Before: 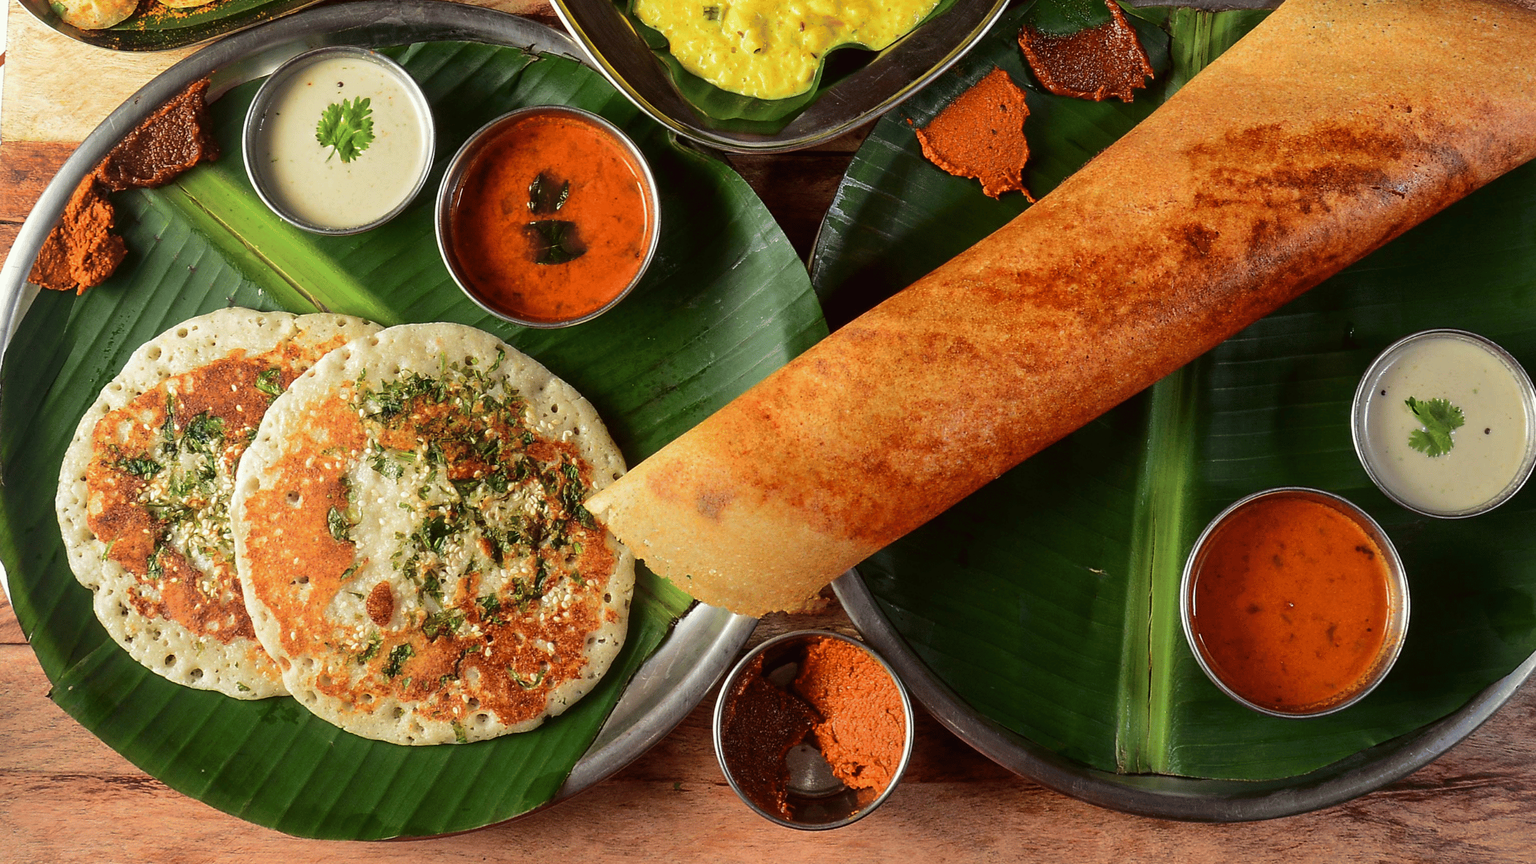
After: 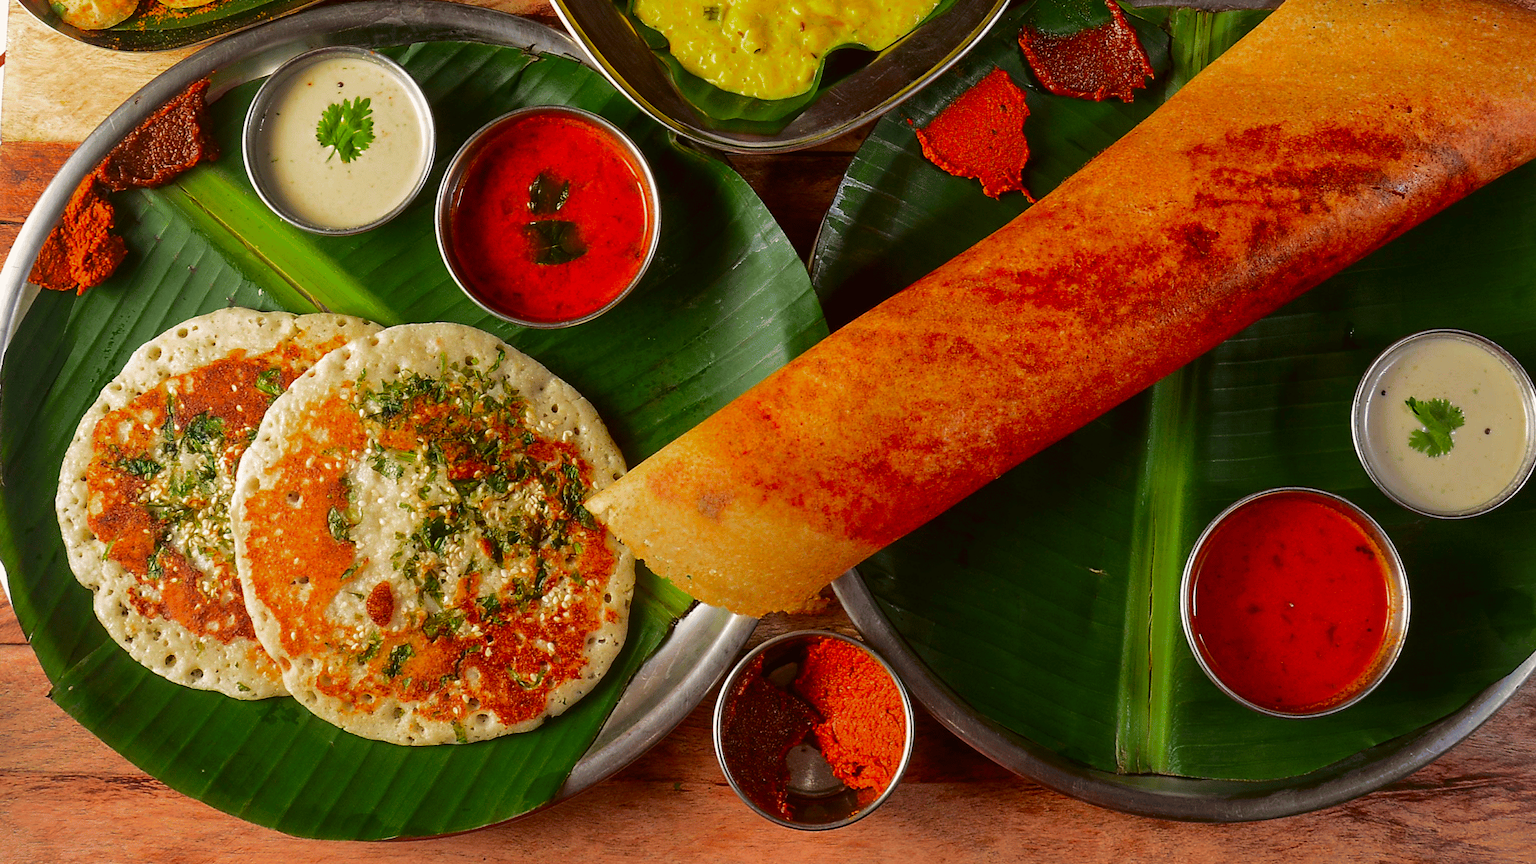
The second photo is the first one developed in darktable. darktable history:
color correction: highlights a* 3.12, highlights b* -1.55, shadows a* -0.101, shadows b* 2.52, saturation 0.98
color zones: curves: ch0 [(0, 0.425) (0.143, 0.422) (0.286, 0.42) (0.429, 0.419) (0.571, 0.419) (0.714, 0.42) (0.857, 0.422) (1, 0.425)]; ch1 [(0, 0.666) (0.143, 0.669) (0.286, 0.671) (0.429, 0.67) (0.571, 0.67) (0.714, 0.67) (0.857, 0.67) (1, 0.666)]
